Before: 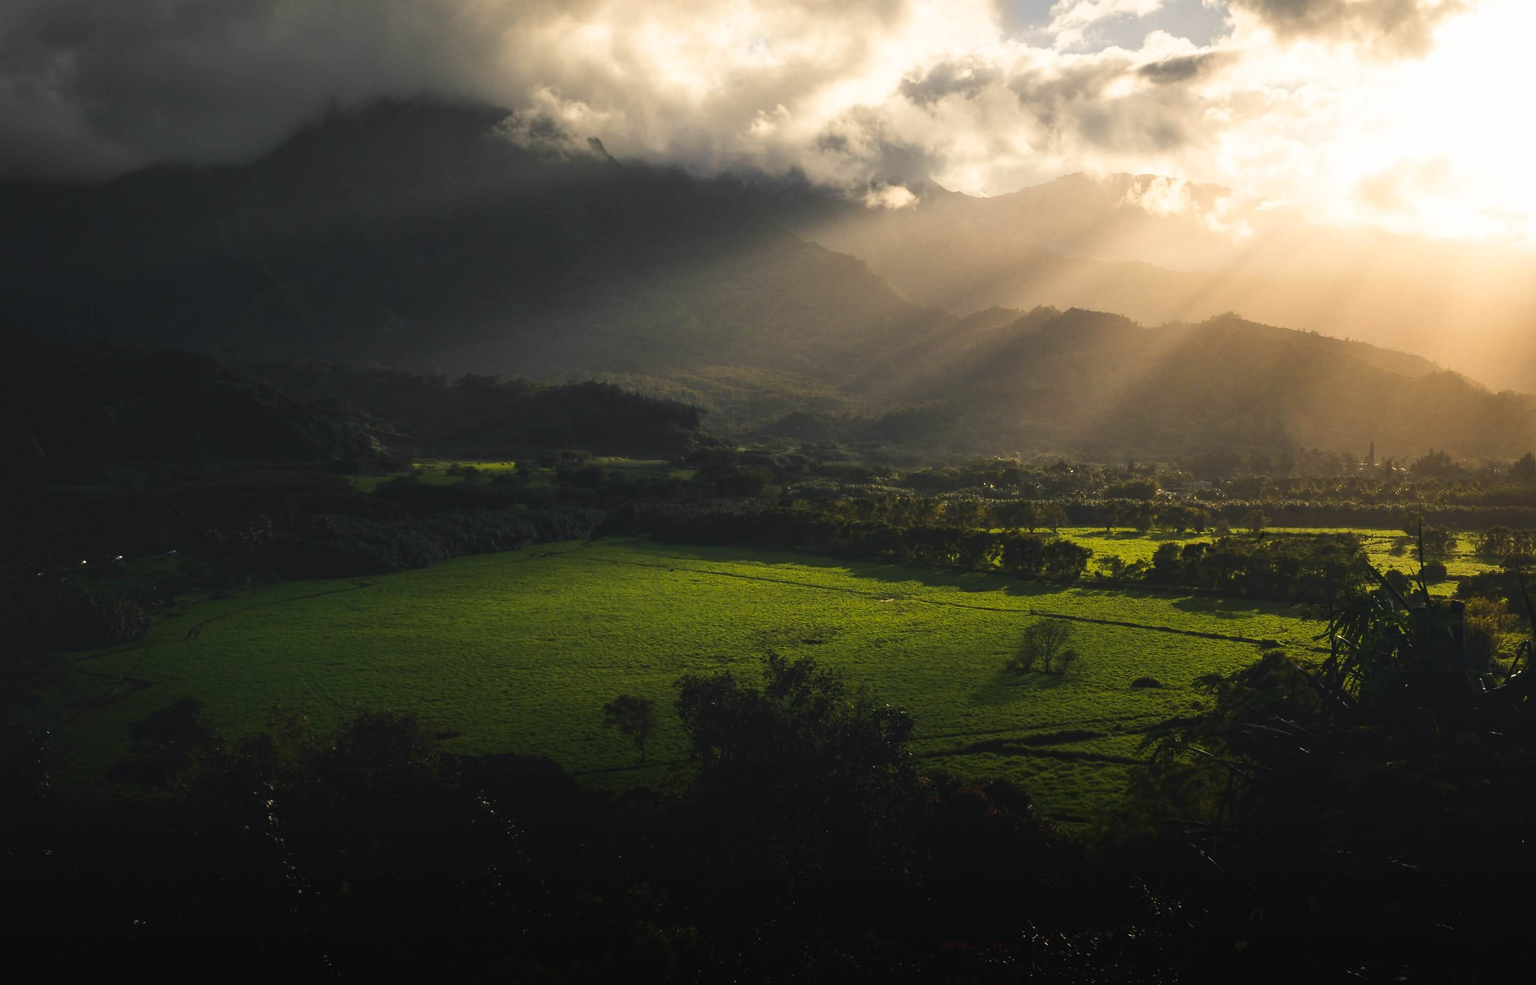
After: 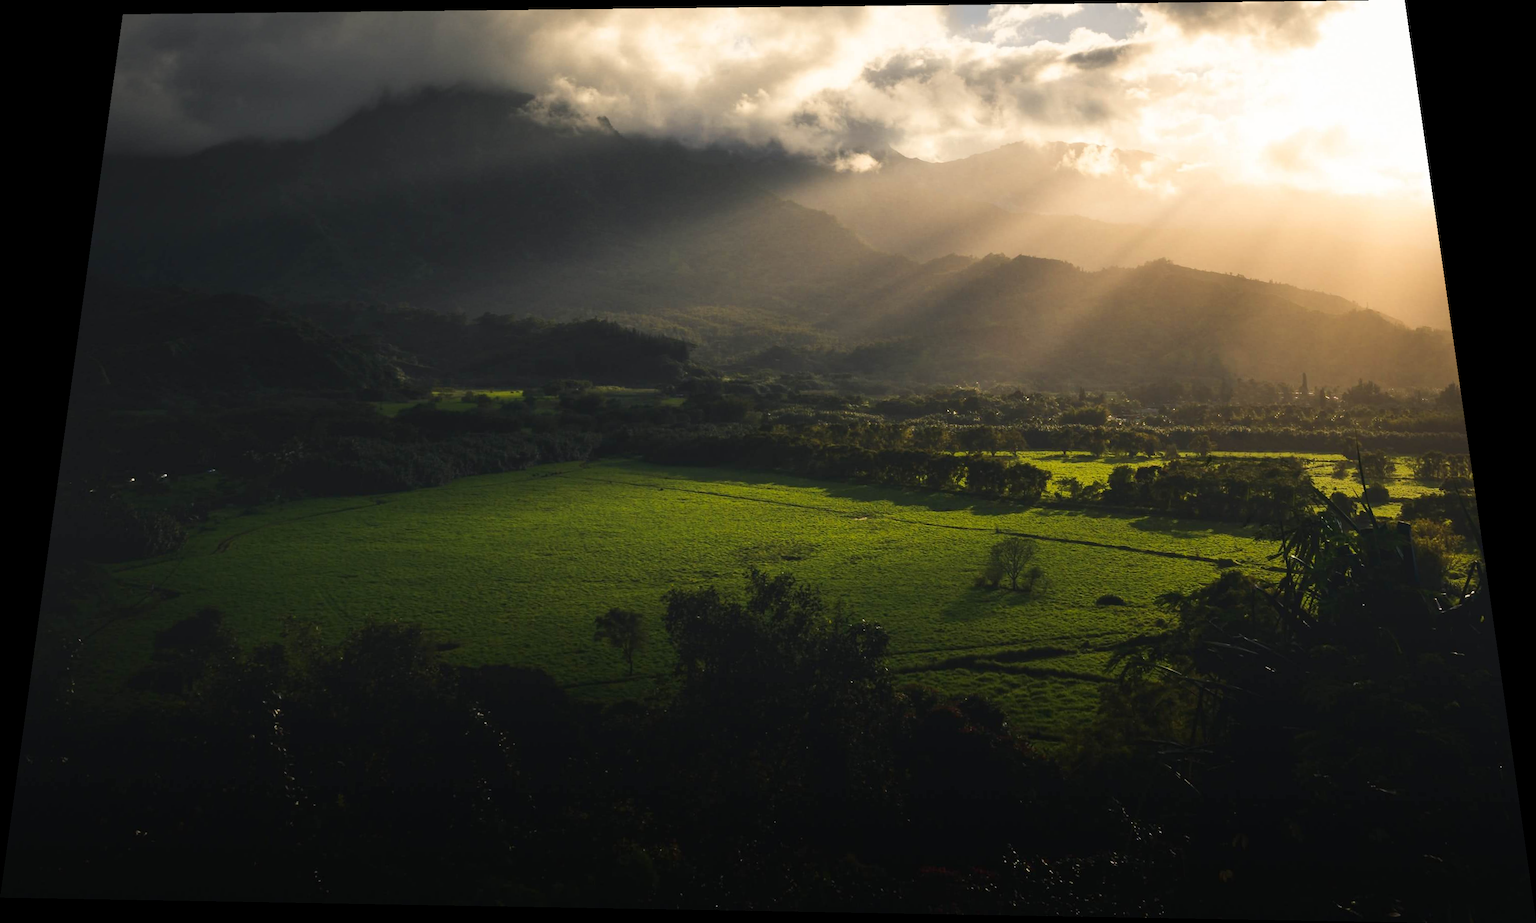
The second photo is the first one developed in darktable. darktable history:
rotate and perspective: rotation 0.128°, lens shift (vertical) -0.181, lens shift (horizontal) -0.044, shear 0.001, automatic cropping off
exposure: black level correction 0.001, compensate highlight preservation false
